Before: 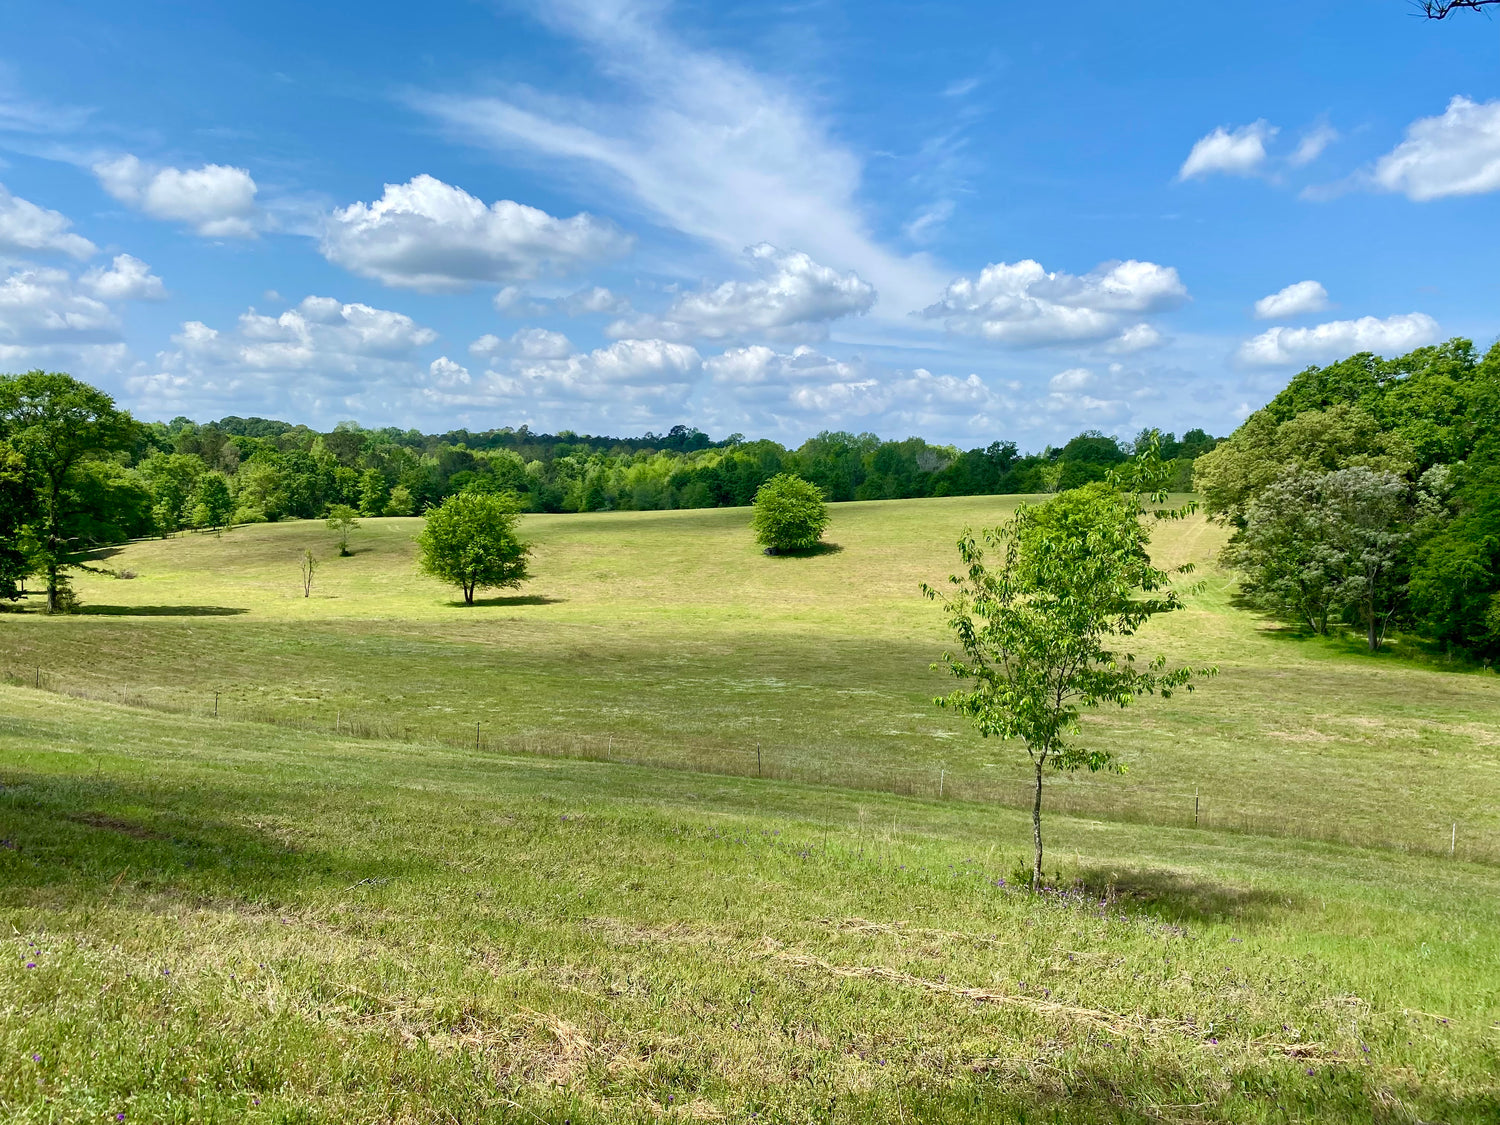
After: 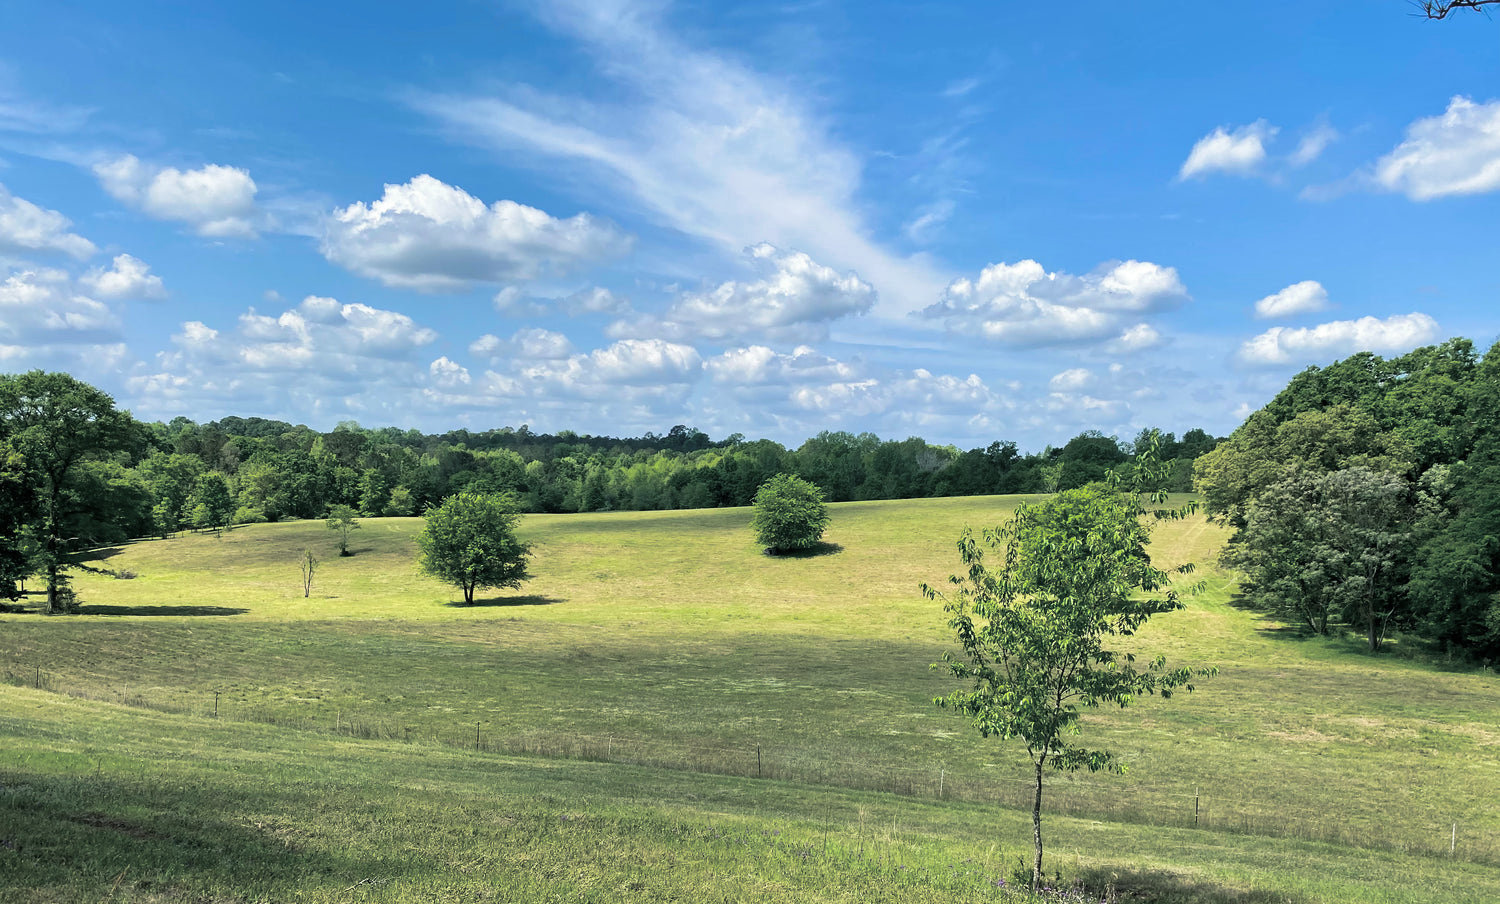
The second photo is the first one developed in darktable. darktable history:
split-toning: shadows › hue 201.6°, shadows › saturation 0.16, highlights › hue 50.4°, highlights › saturation 0.2, balance -49.9
crop: bottom 19.644%
